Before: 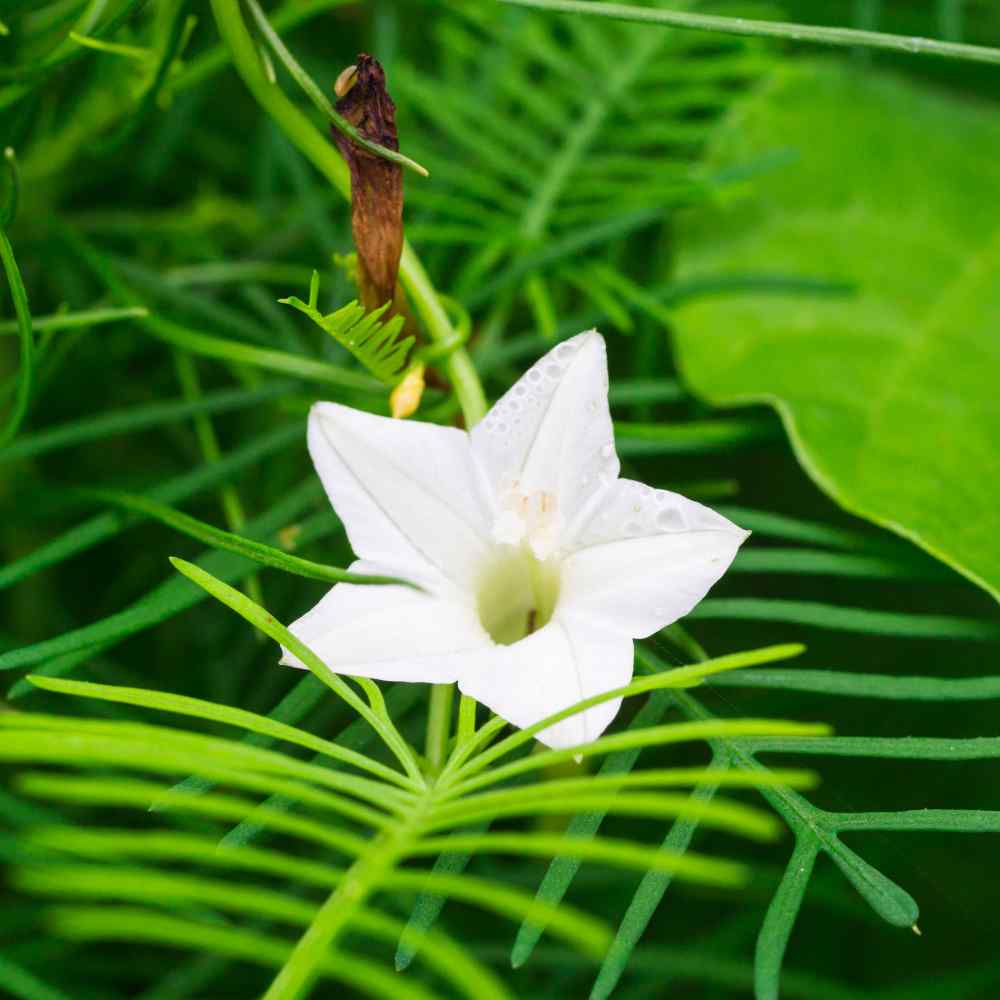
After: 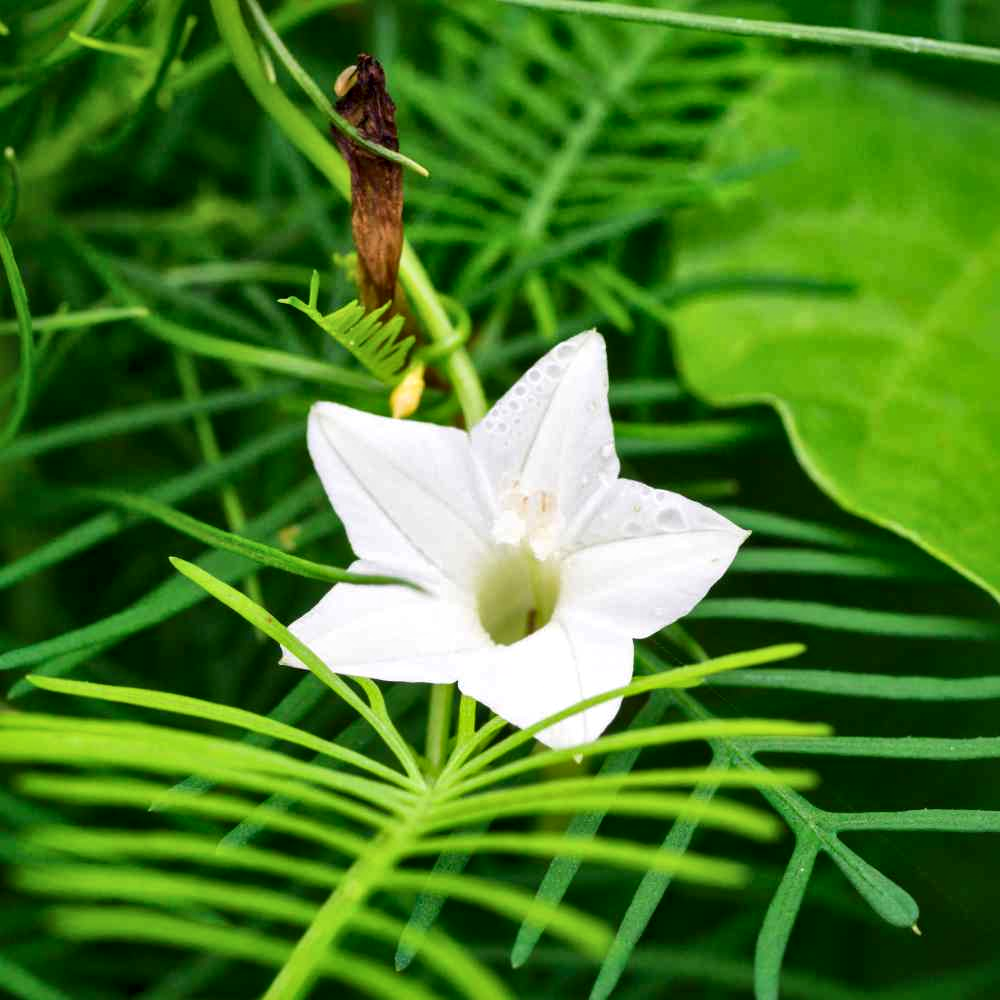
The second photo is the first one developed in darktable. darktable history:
local contrast: mode bilateral grid, contrast 24, coarseness 47, detail 152%, midtone range 0.2
